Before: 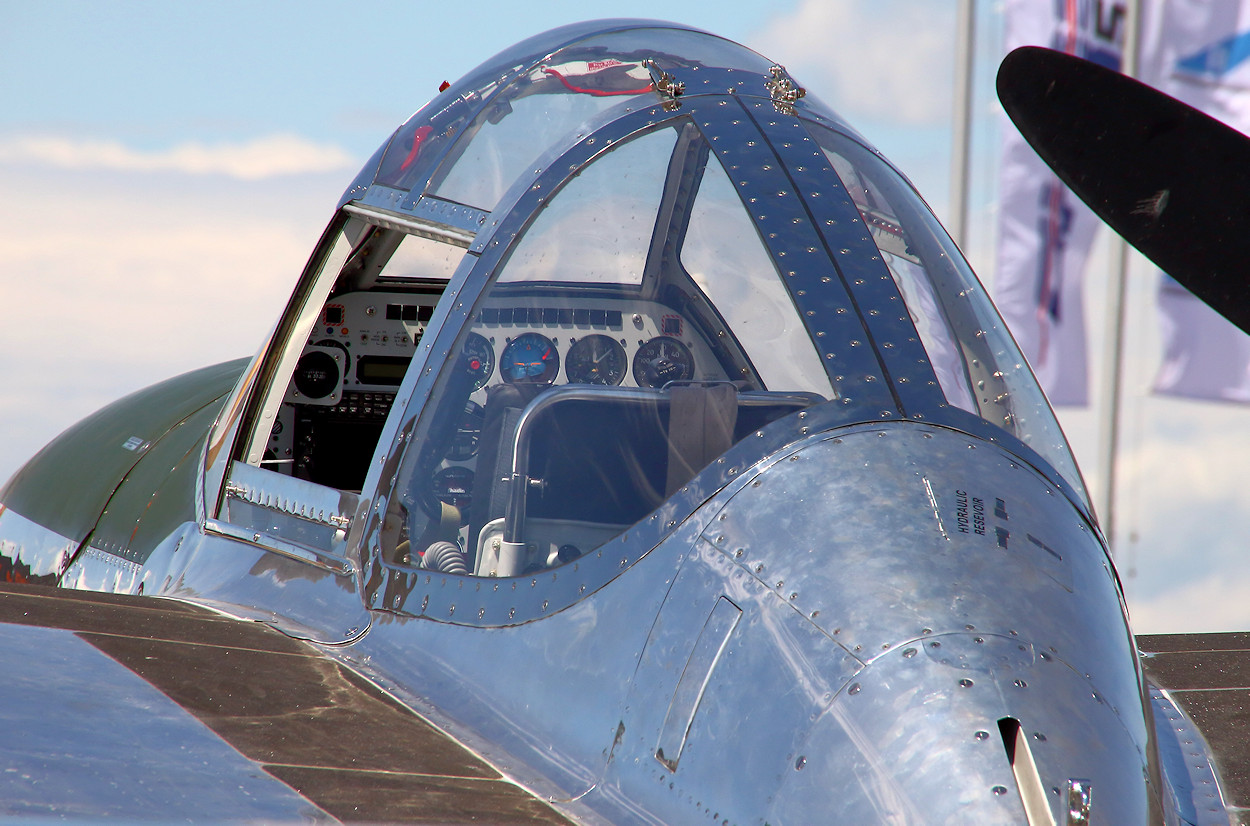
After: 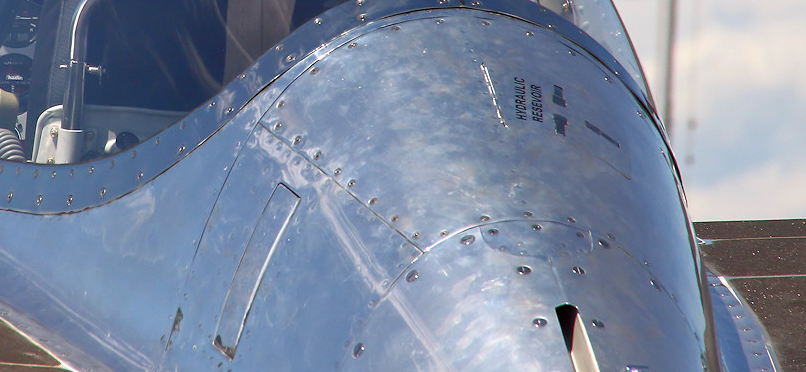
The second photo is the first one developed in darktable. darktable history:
crop and rotate: left 35.475%, top 50.054%, bottom 4.845%
